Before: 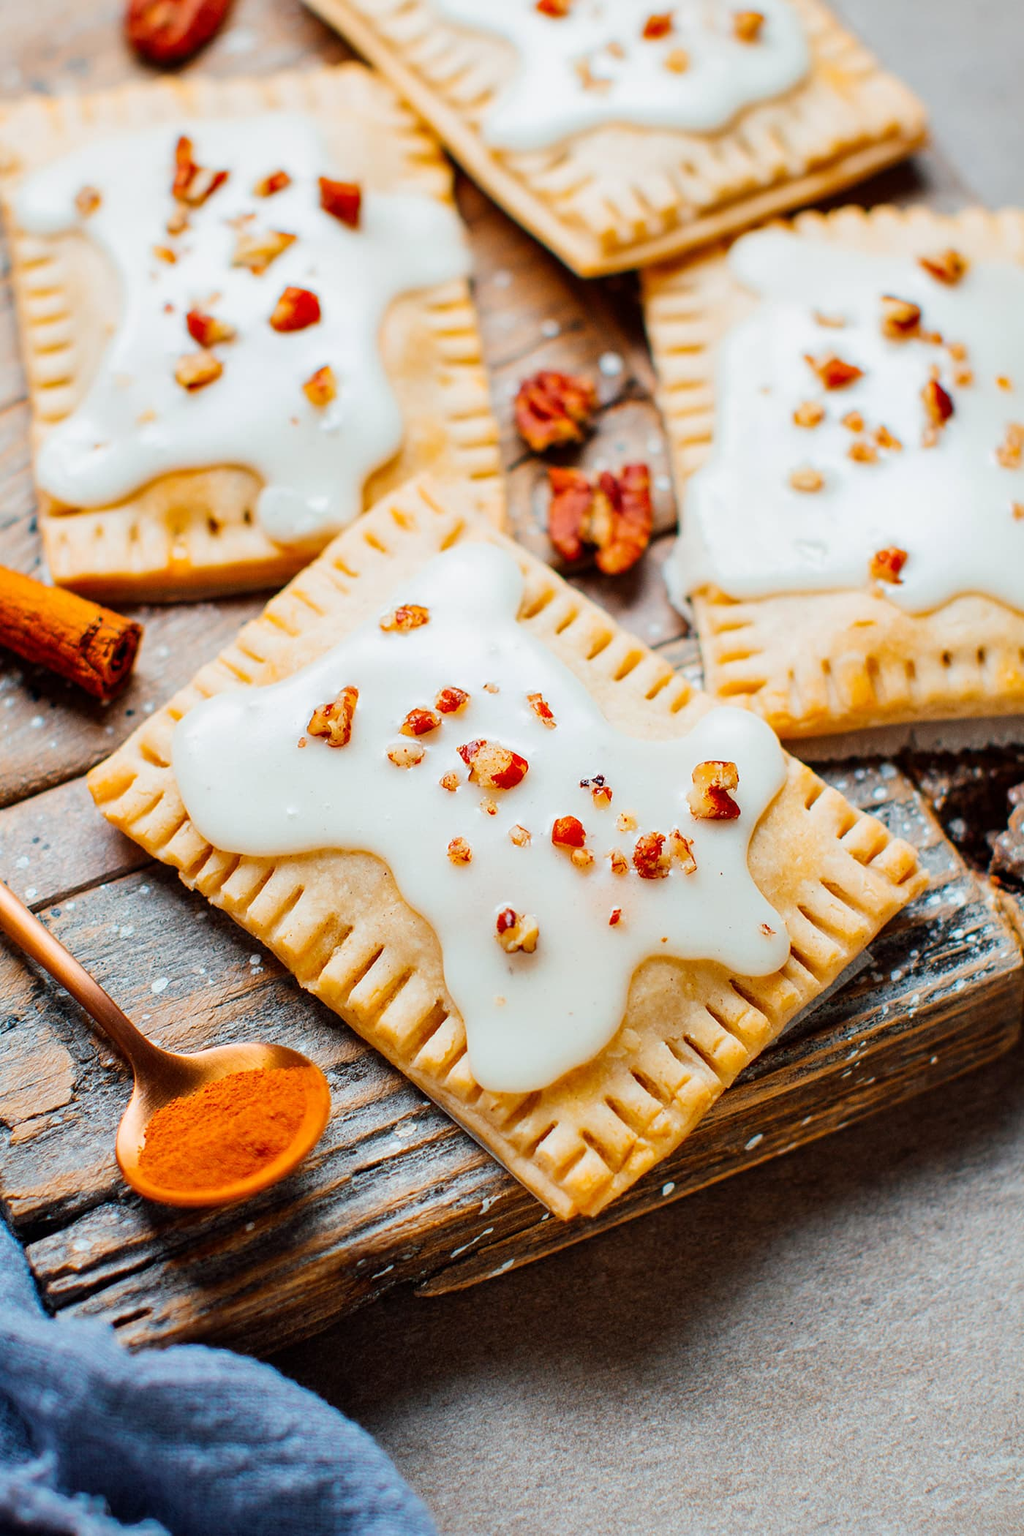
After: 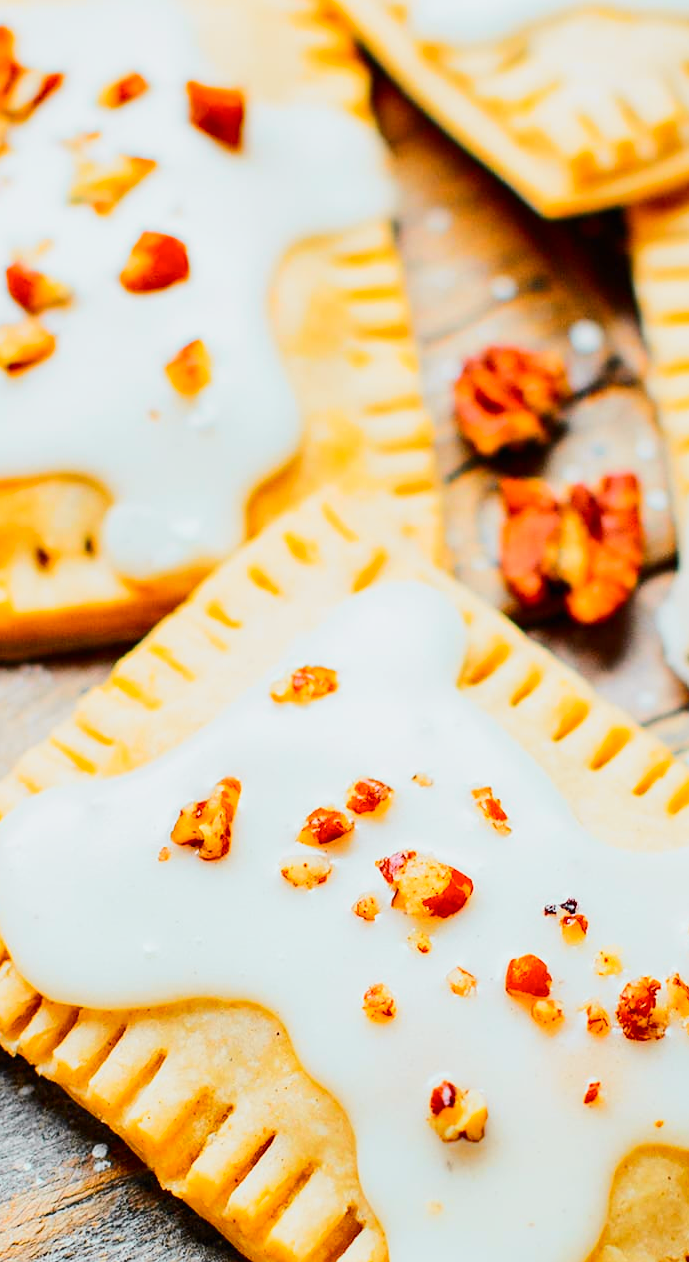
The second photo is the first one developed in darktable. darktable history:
tone curve: curves: ch0 [(0, 0) (0.11, 0.081) (0.256, 0.259) (0.398, 0.475) (0.498, 0.611) (0.65, 0.757) (0.835, 0.883) (1, 0.961)]; ch1 [(0, 0) (0.346, 0.307) (0.408, 0.369) (0.453, 0.457) (0.482, 0.479) (0.502, 0.498) (0.521, 0.51) (0.553, 0.554) (0.618, 0.65) (0.693, 0.727) (1, 1)]; ch2 [(0, 0) (0.366, 0.337) (0.434, 0.46) (0.485, 0.494) (0.5, 0.494) (0.511, 0.508) (0.537, 0.55) (0.579, 0.599) (0.621, 0.693) (1, 1)], color space Lab, independent channels, preserve colors none
crop: left 17.835%, top 7.675%, right 32.881%, bottom 32.213%
